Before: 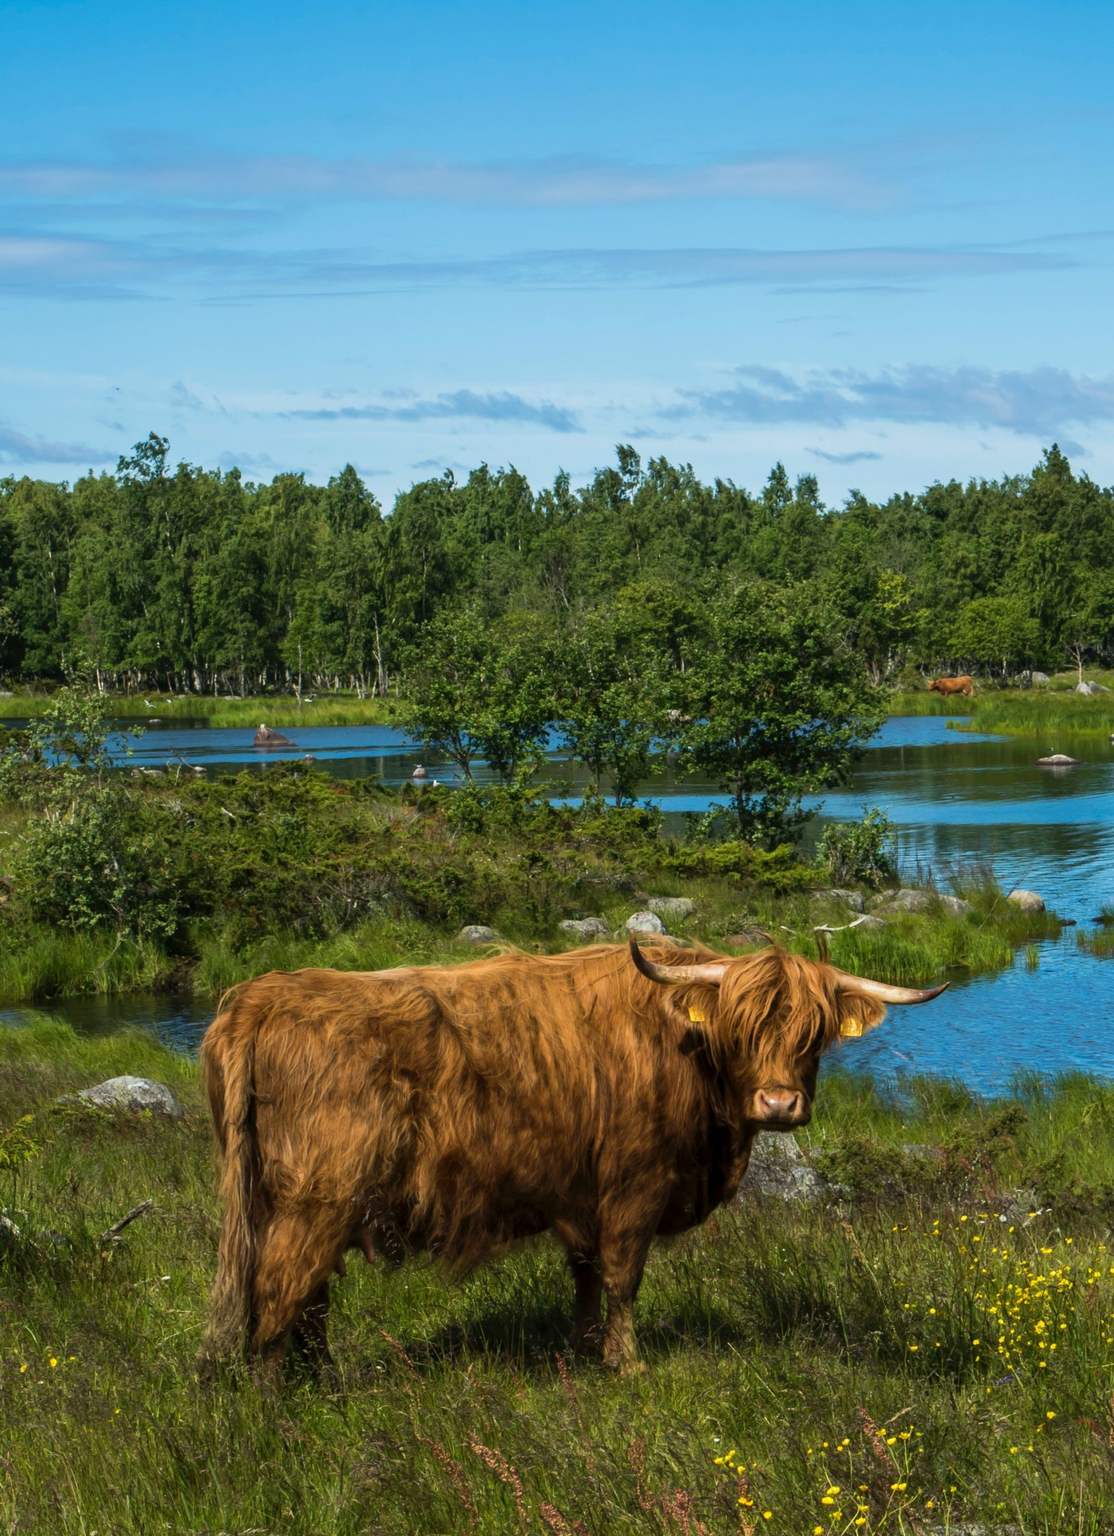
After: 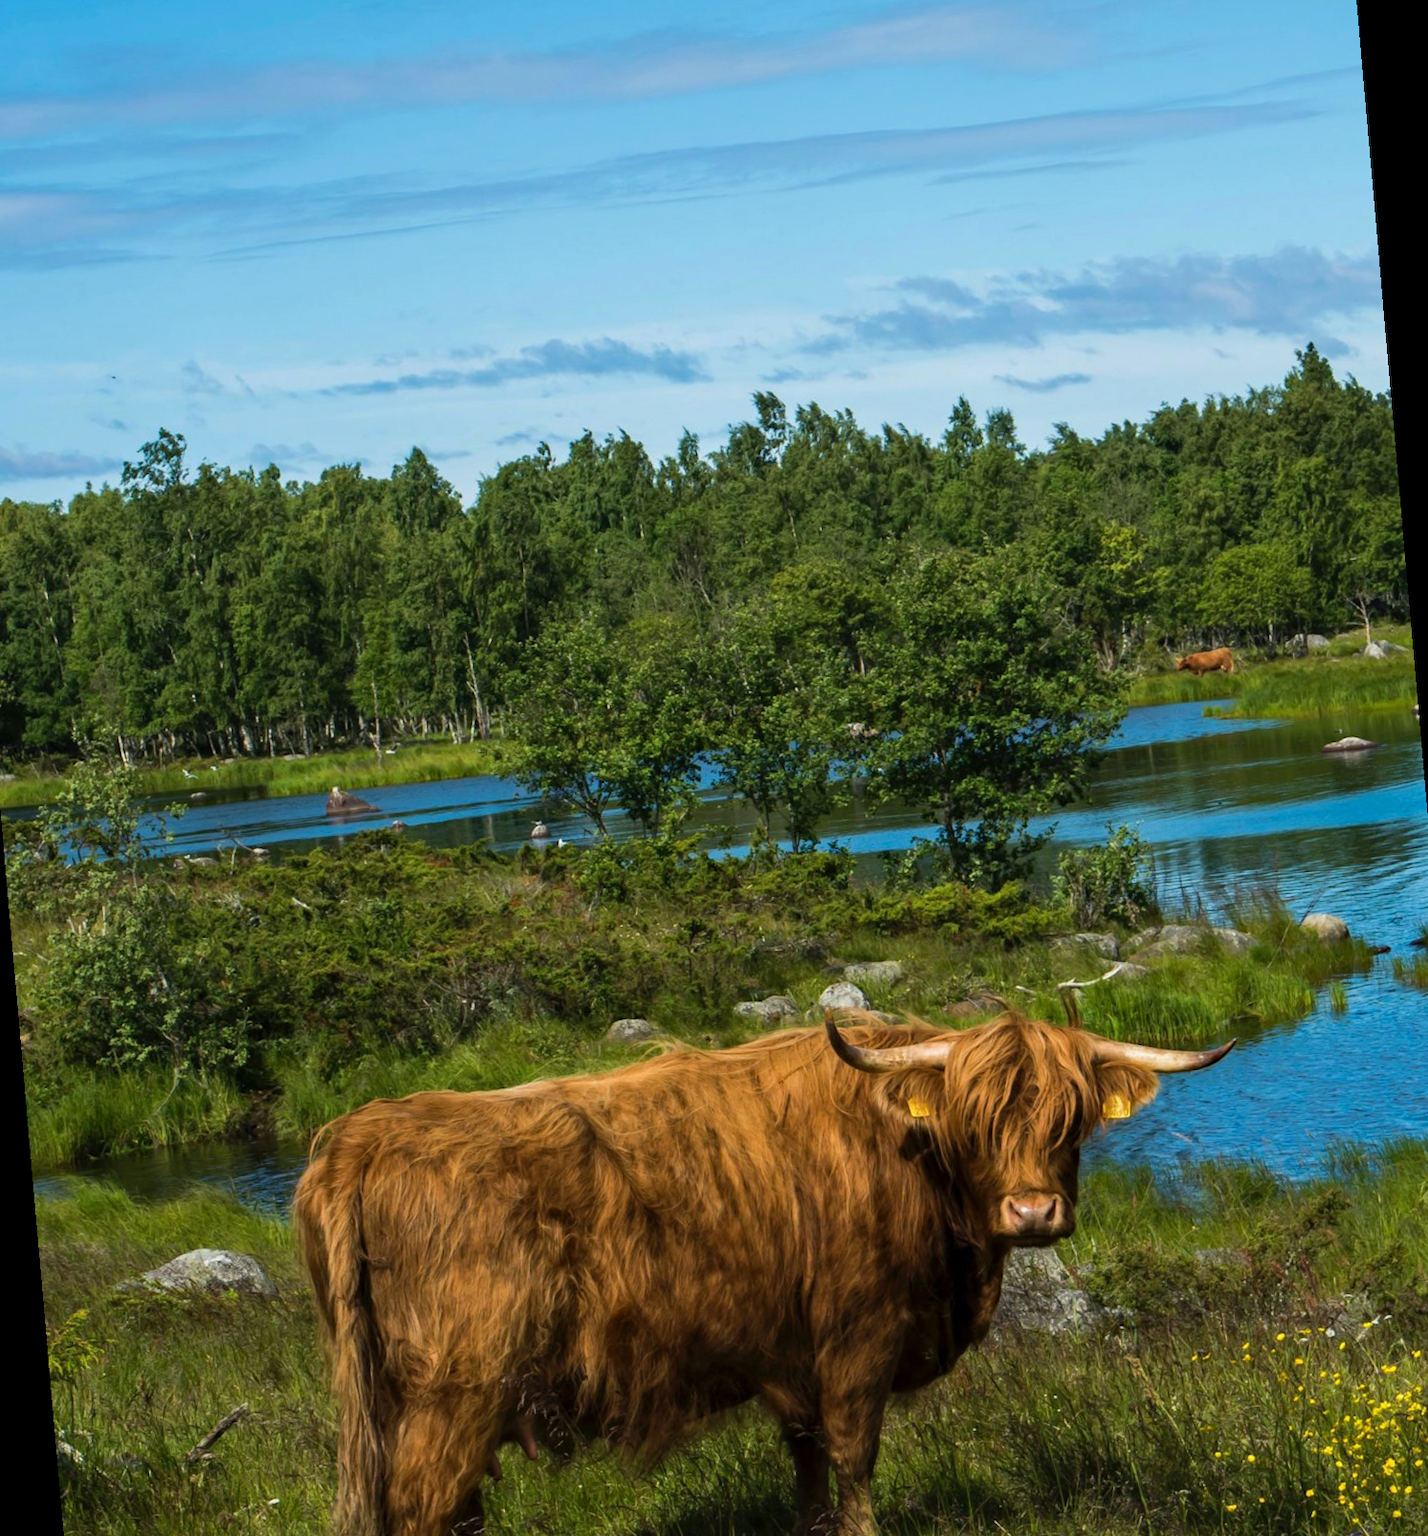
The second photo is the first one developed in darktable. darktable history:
rotate and perspective: rotation -5°, crop left 0.05, crop right 0.952, crop top 0.11, crop bottom 0.89
crop and rotate: top 0%, bottom 5.097%
haze removal: compatibility mode true, adaptive false
